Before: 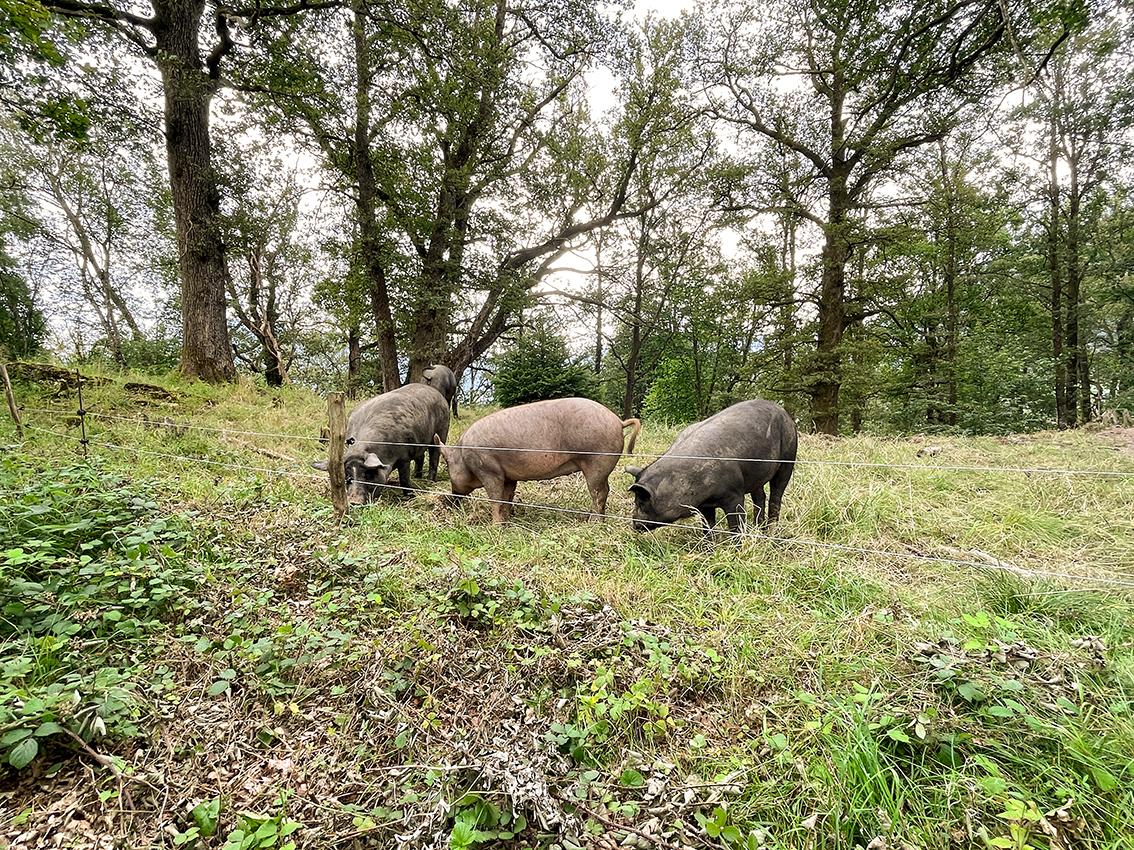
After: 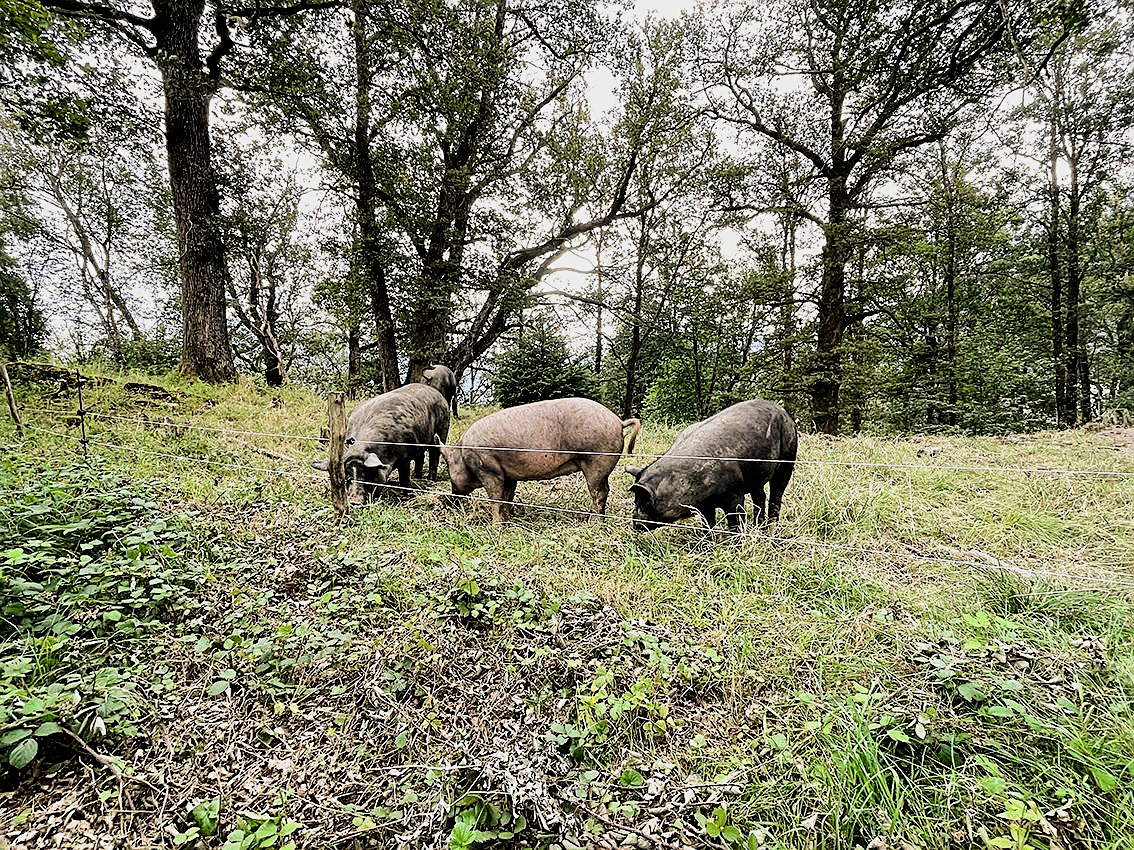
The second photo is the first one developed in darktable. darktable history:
filmic rgb: black relative exposure -5 EV, white relative exposure 3.5 EV, hardness 3.19, contrast 1.4, highlights saturation mix -50%
sharpen: on, module defaults
